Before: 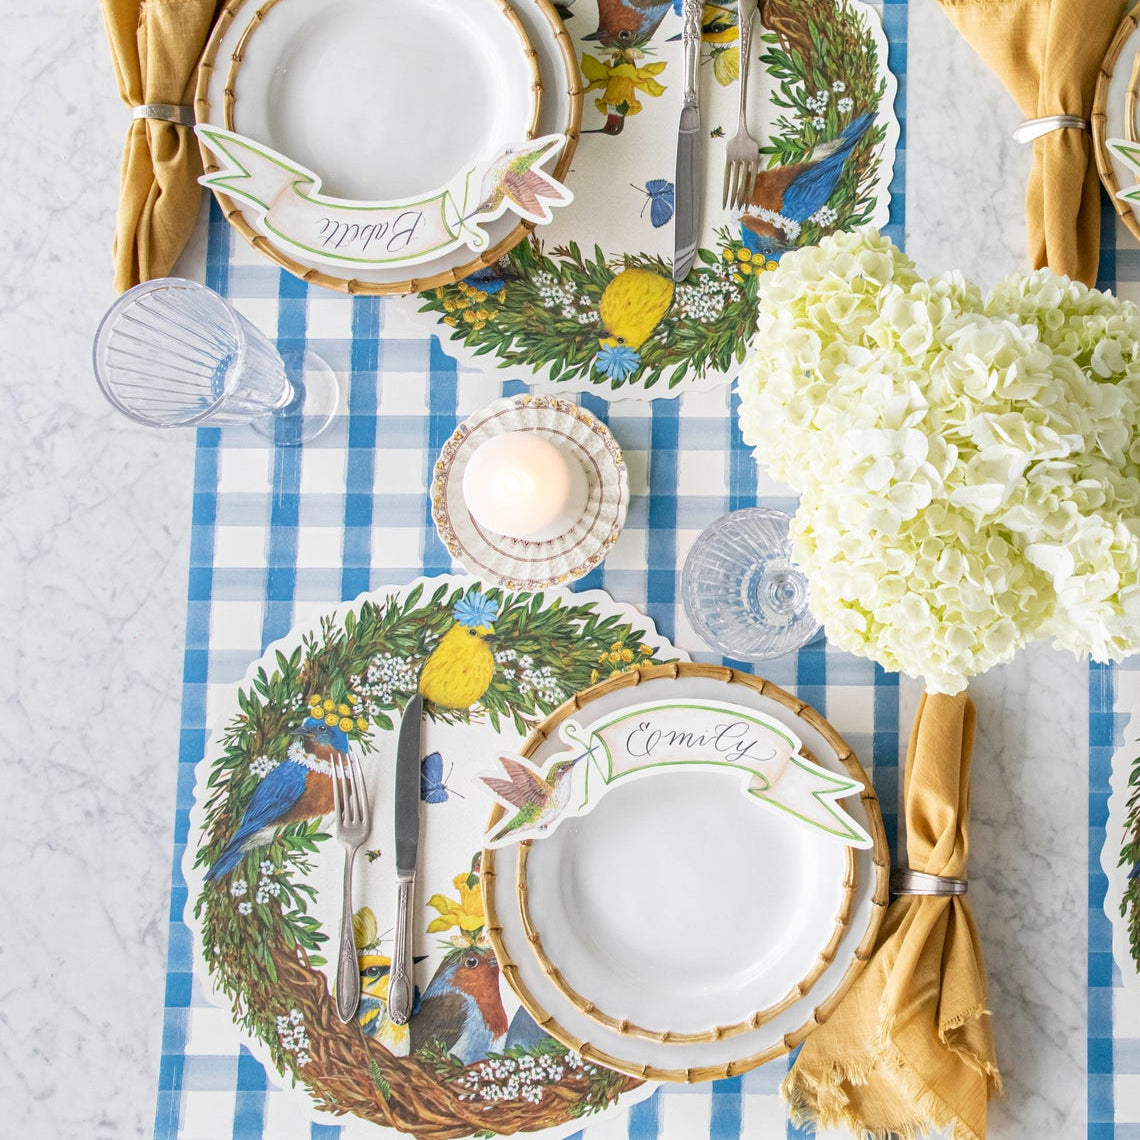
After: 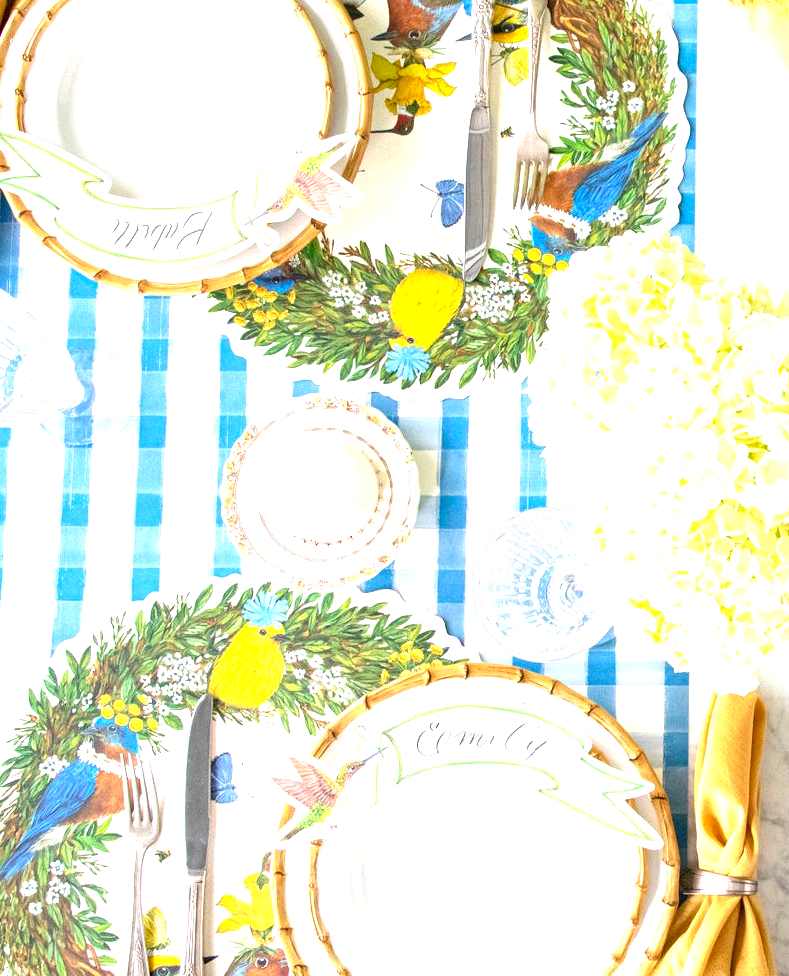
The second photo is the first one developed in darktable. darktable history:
crop: left 18.506%, right 12.204%, bottom 14.354%
contrast brightness saturation: contrast 0.044, saturation 0.161
exposure: exposure 1.227 EV, compensate highlight preservation false
